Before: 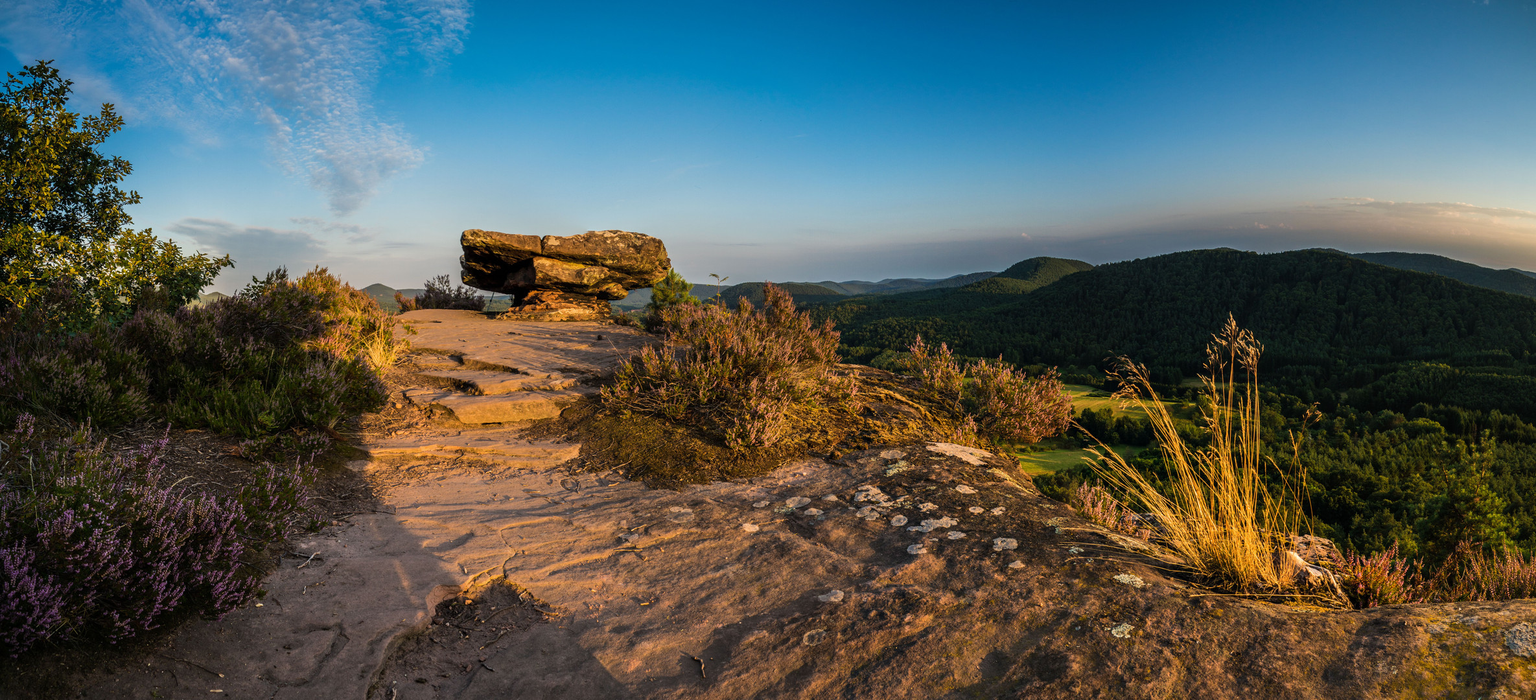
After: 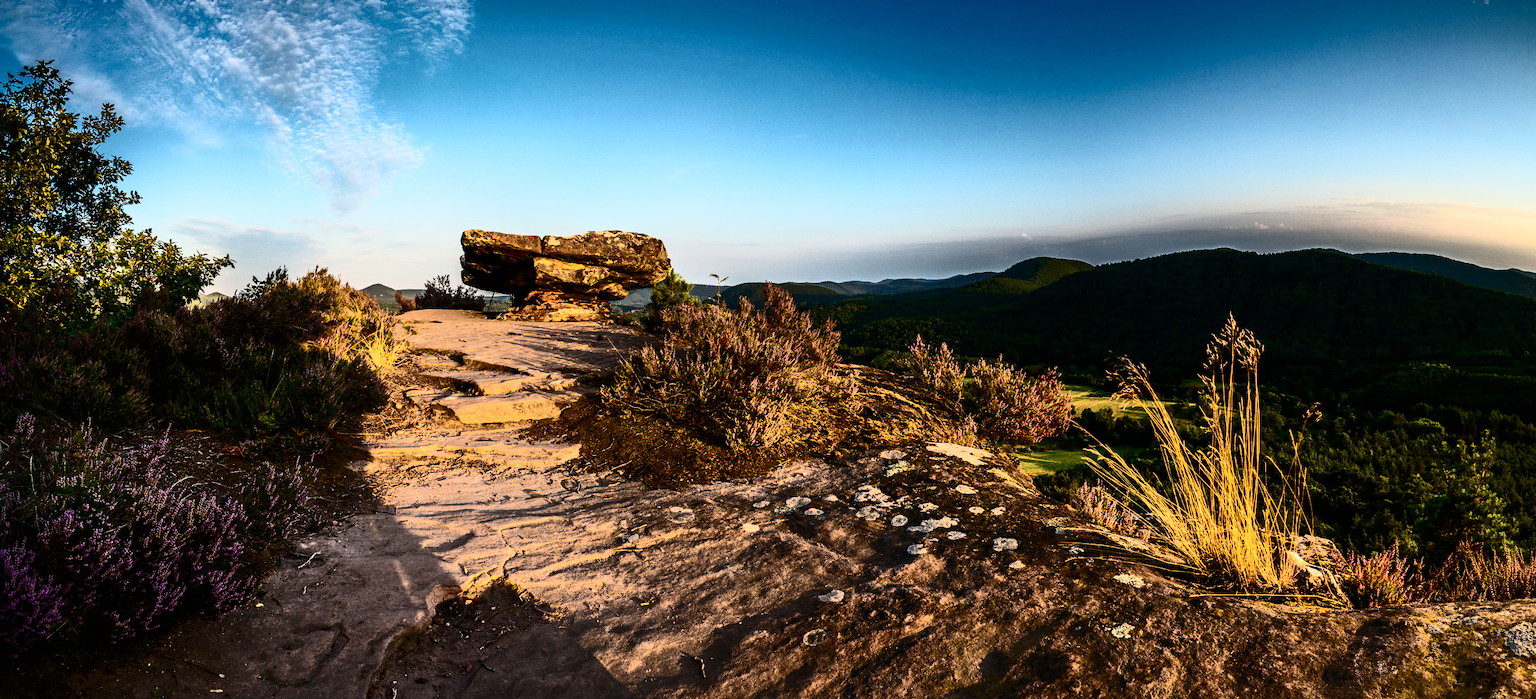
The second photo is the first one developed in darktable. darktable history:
shadows and highlights: on, module defaults
contrast brightness saturation: contrast 0.93, brightness 0.2
filmic rgb: black relative exposure -7.65 EV, white relative exposure 4.56 EV, hardness 3.61, color science v6 (2022)
grain: coarseness 0.09 ISO, strength 10%
